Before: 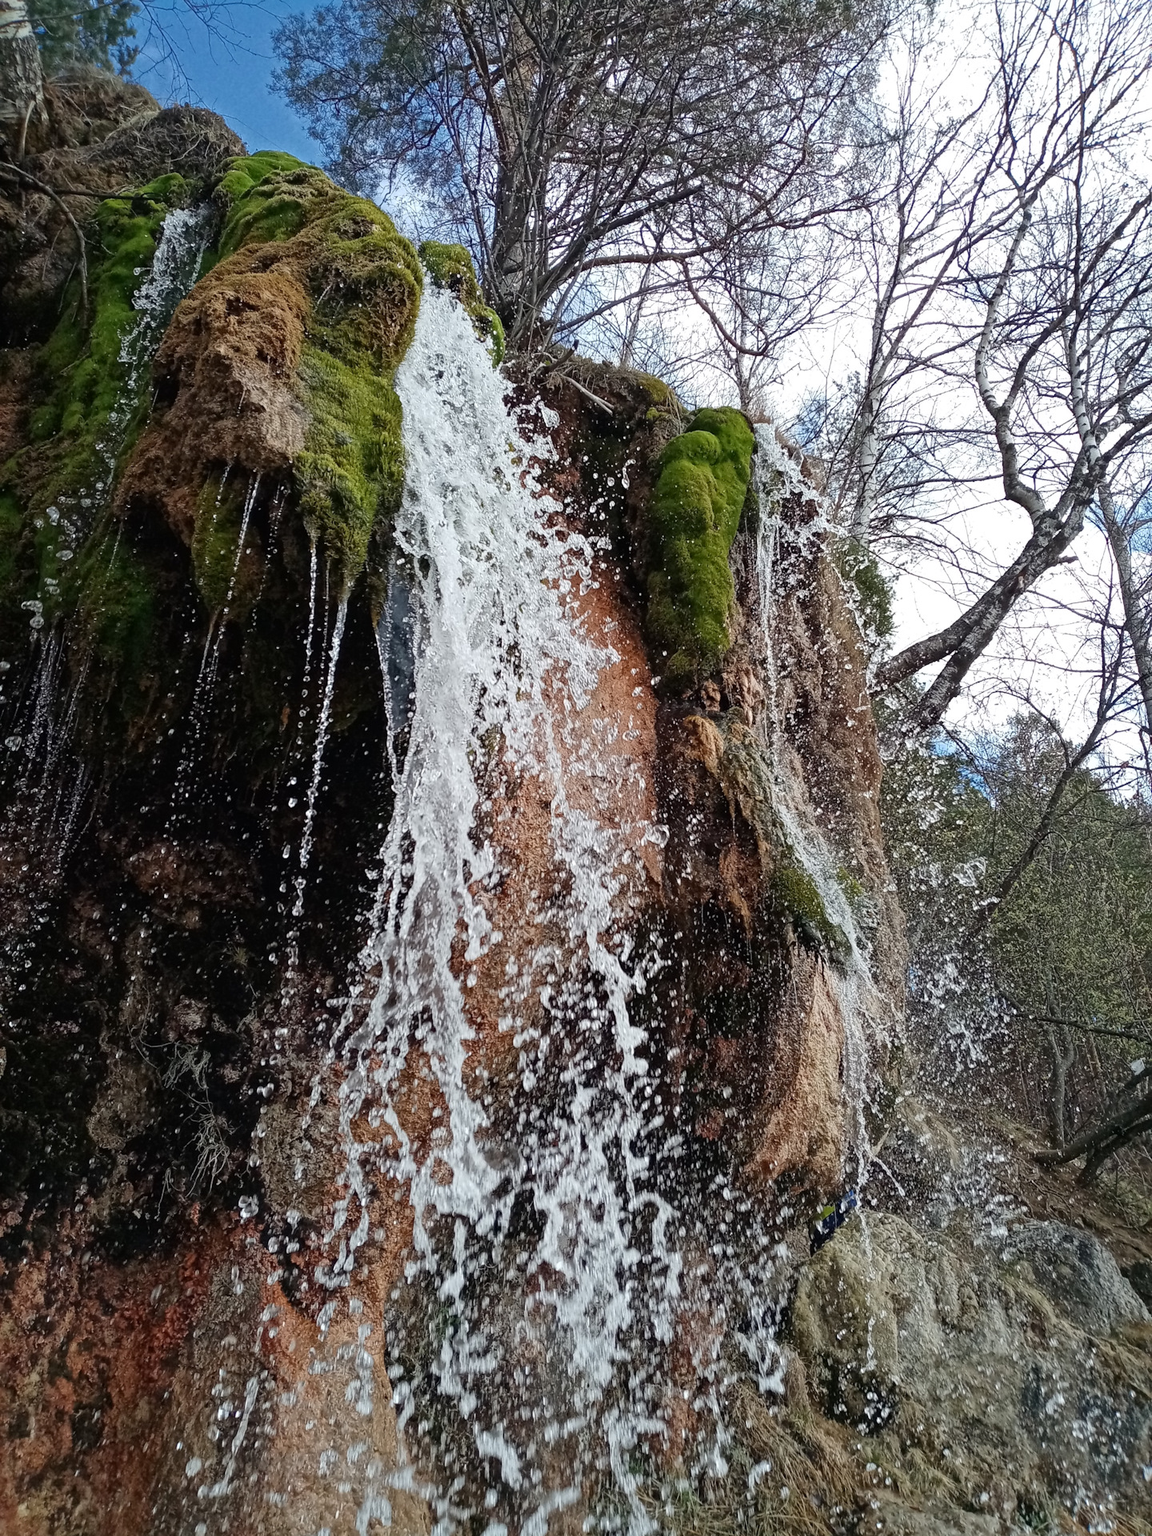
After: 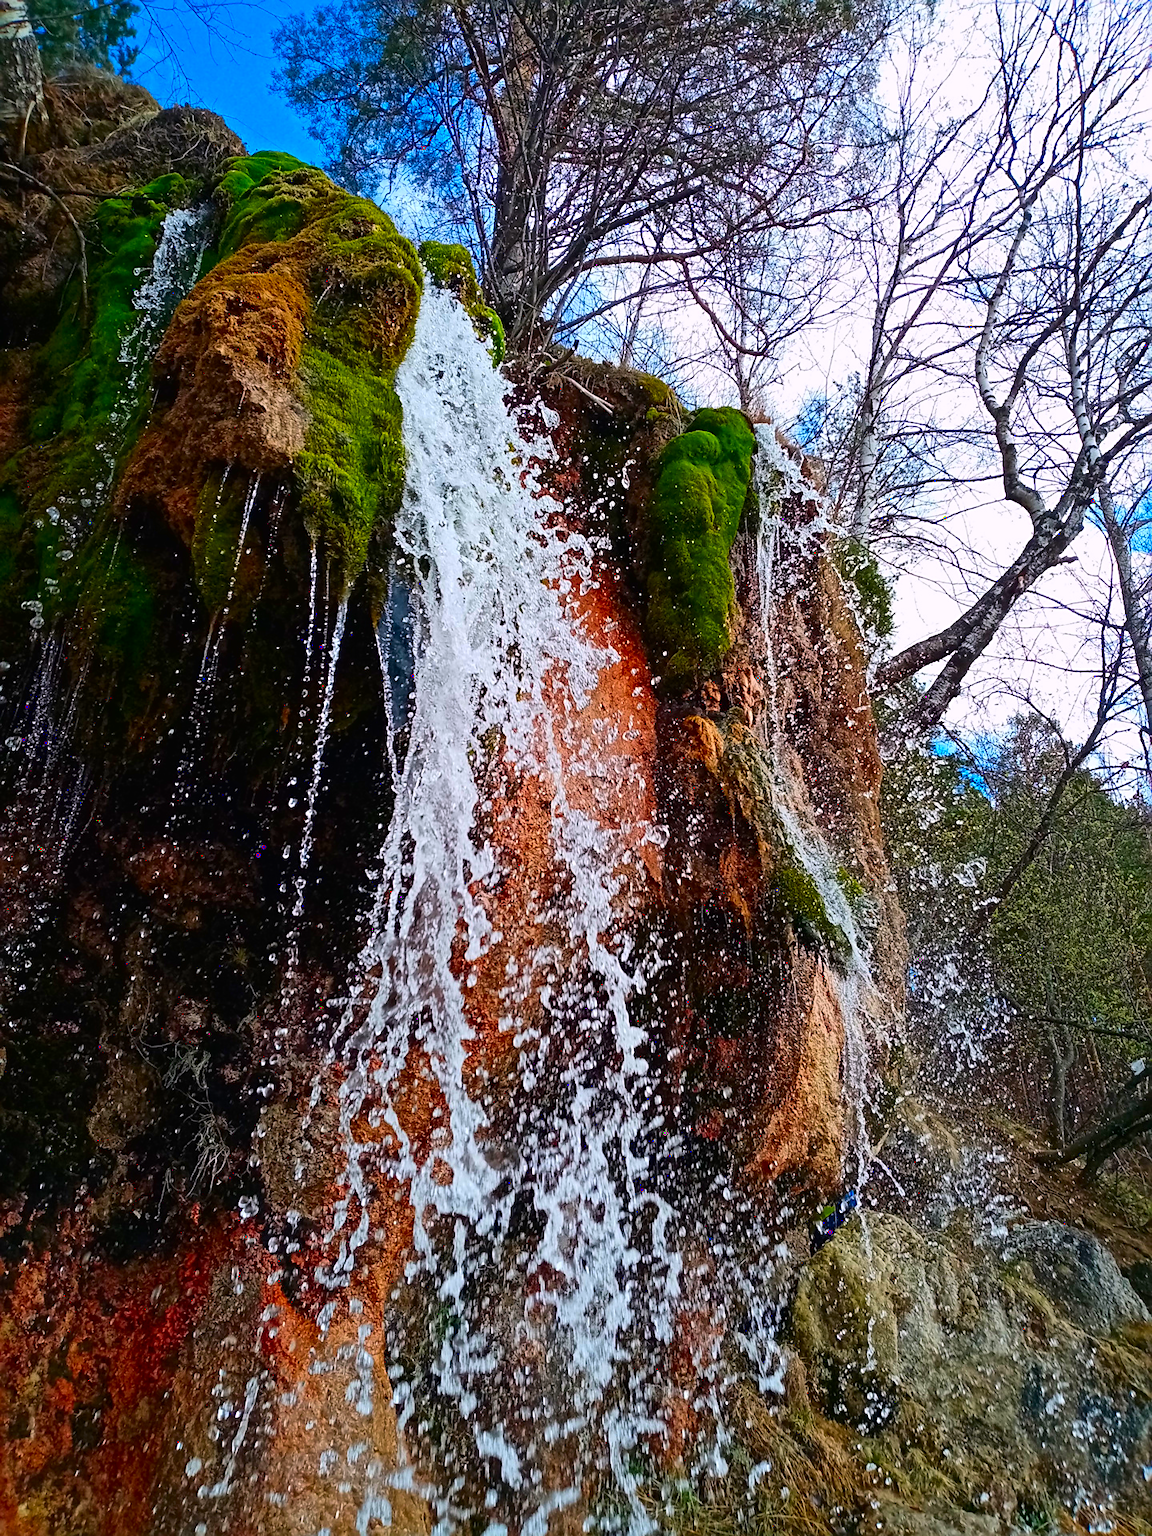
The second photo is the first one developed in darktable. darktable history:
sharpen: on, module defaults
tone curve: curves: ch0 [(0.016, 0.011) (0.204, 0.146) (0.515, 0.476) (0.78, 0.795) (1, 0.981)]
tone equalizer: edges refinement/feathering 500, mask exposure compensation -1.57 EV, preserve details no
color correction: highlights a* 1.58, highlights b* -1.88, saturation 2.5
contrast equalizer: y [[0.5 ×4, 0.467, 0.376], [0.5 ×6], [0.5 ×6], [0 ×6], [0 ×6]]
